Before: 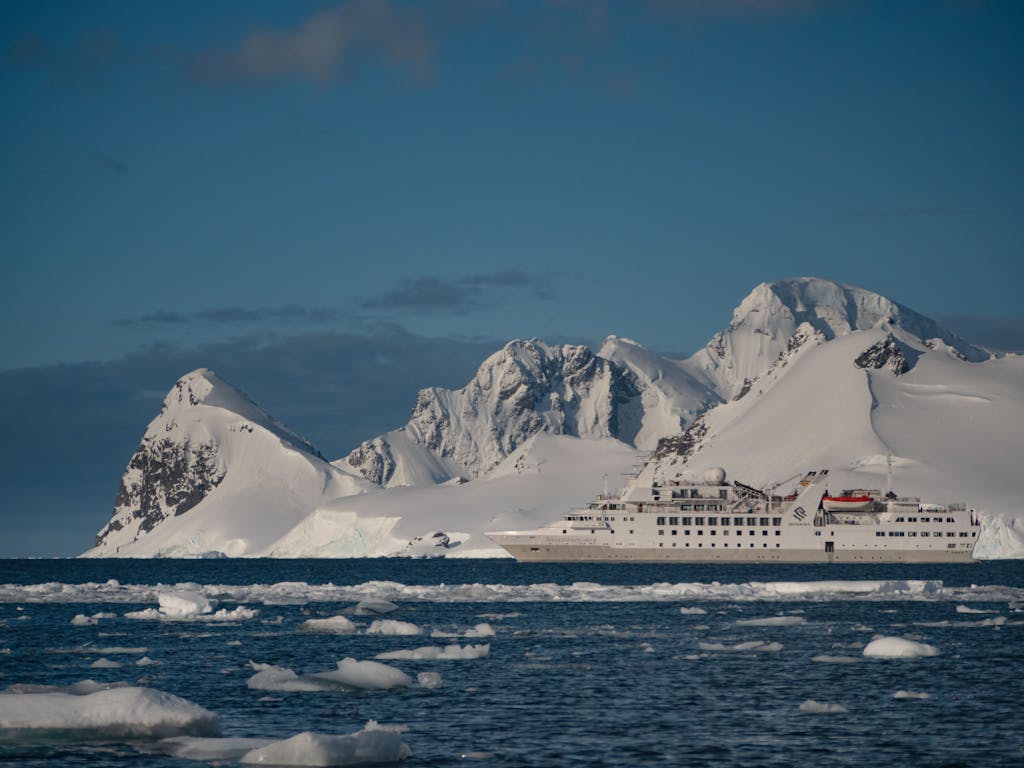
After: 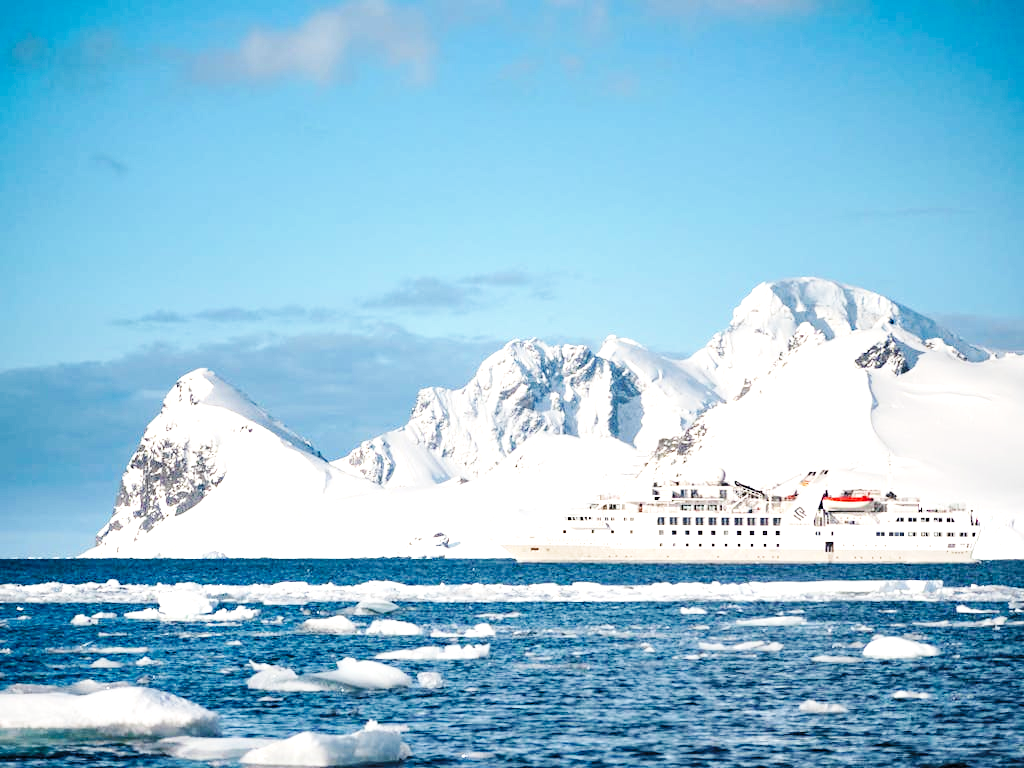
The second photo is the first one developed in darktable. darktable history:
white balance: emerald 1
exposure: black level correction 0, exposure 1.675 EV, compensate exposure bias true, compensate highlight preservation false
rgb levels: levels [[0.01, 0.419, 0.839], [0, 0.5, 1], [0, 0.5, 1]]
base curve: curves: ch0 [(0, 0) (0.036, 0.025) (0.121, 0.166) (0.206, 0.329) (0.605, 0.79) (1, 1)], preserve colors none
